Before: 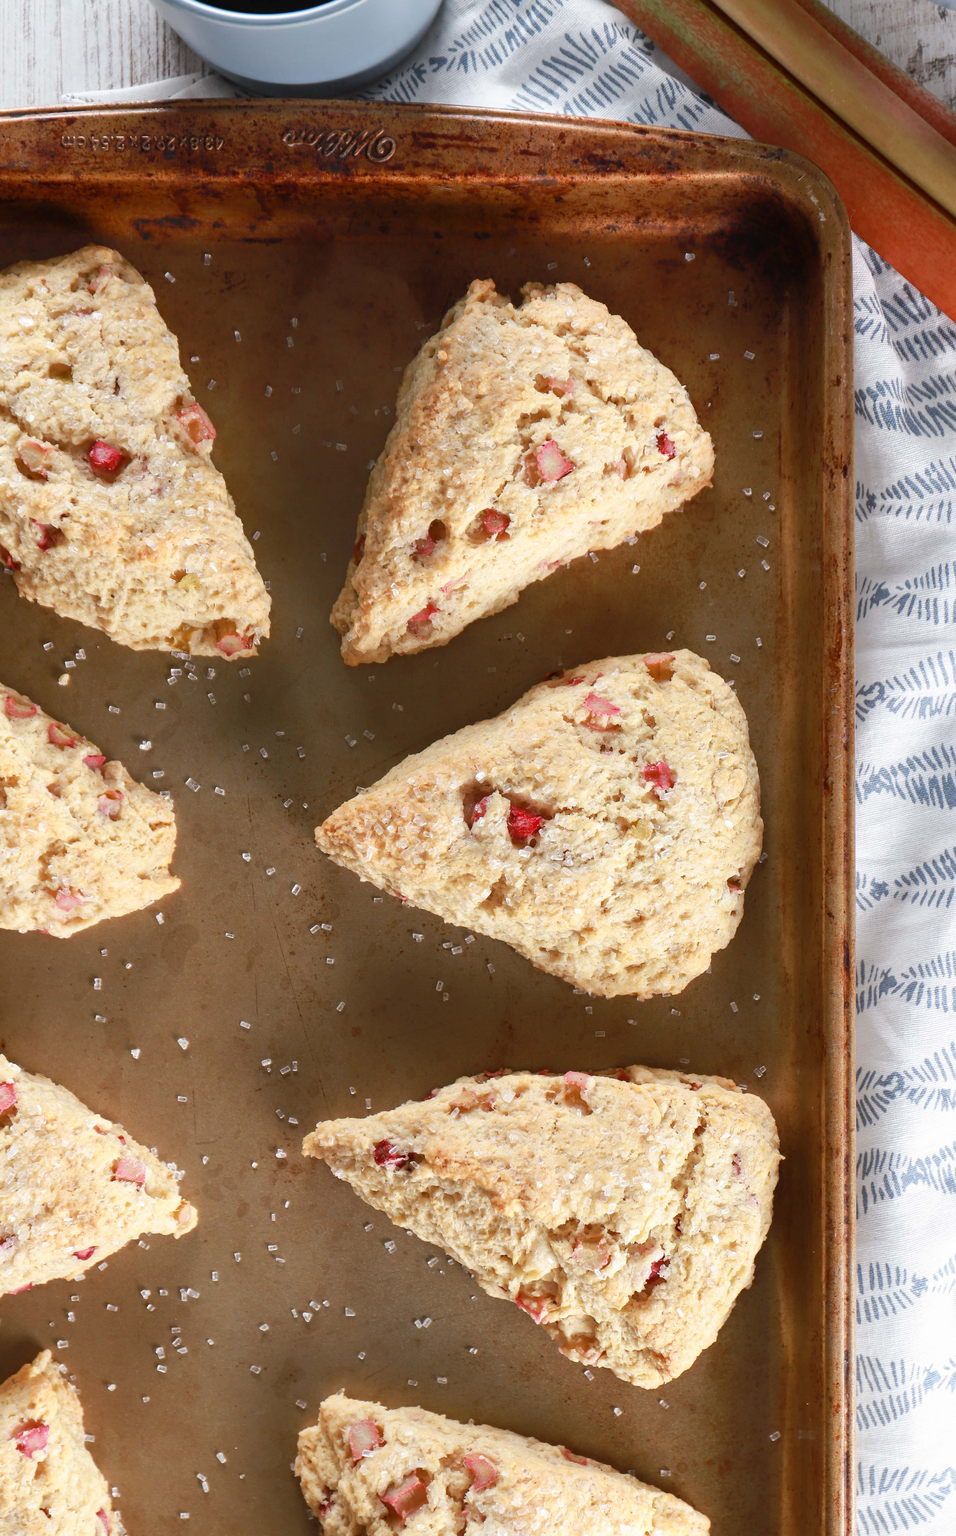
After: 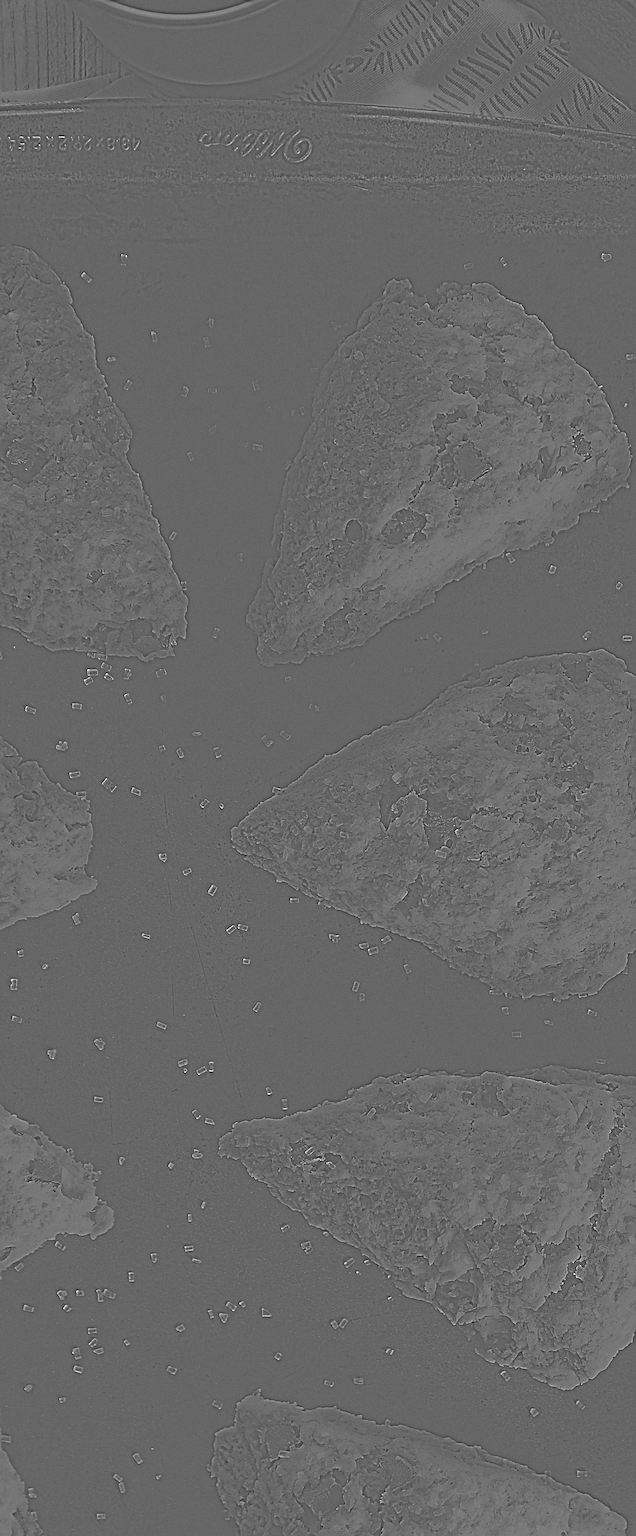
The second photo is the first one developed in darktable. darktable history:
crop and rotate: left 8.786%, right 24.548%
sharpen: radius 3.158, amount 1.731
exposure: black level correction 0, exposure 0.7 EV, compensate exposure bias true, compensate highlight preservation false
color balance: input saturation 134.34%, contrast -10.04%, contrast fulcrum 19.67%, output saturation 133.51%
highpass: sharpness 25.84%, contrast boost 14.94%
grain: coarseness 0.09 ISO
rgb curve: curves: ch0 [(0, 0.186) (0.314, 0.284) (0.775, 0.708) (1, 1)], compensate middle gray true, preserve colors none
